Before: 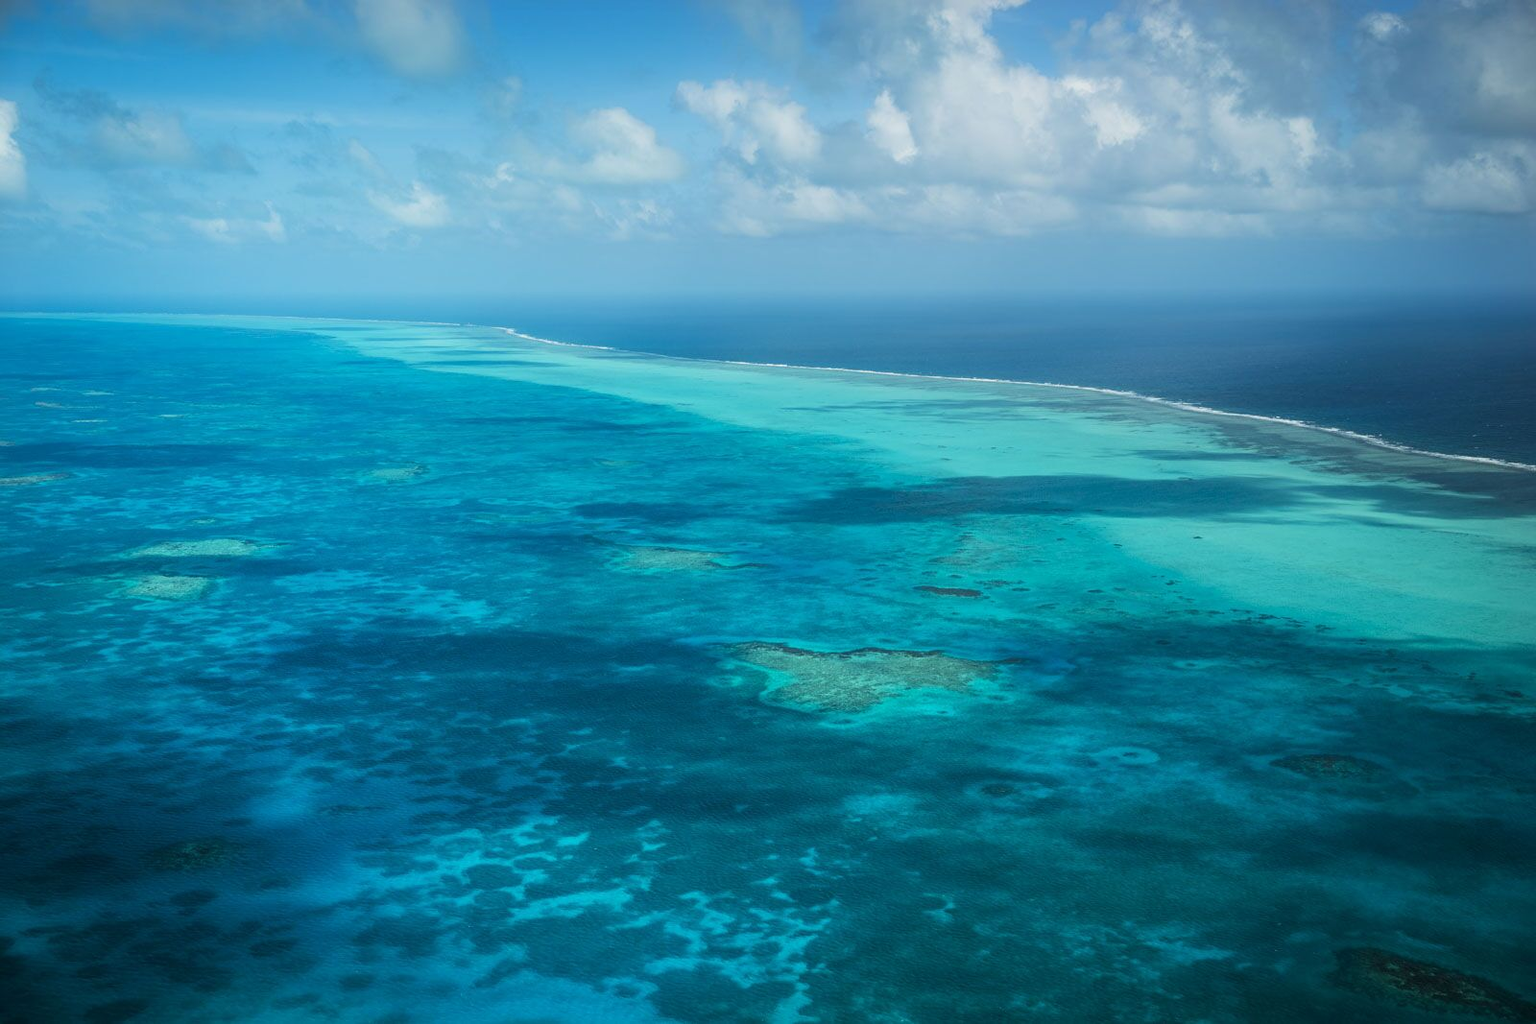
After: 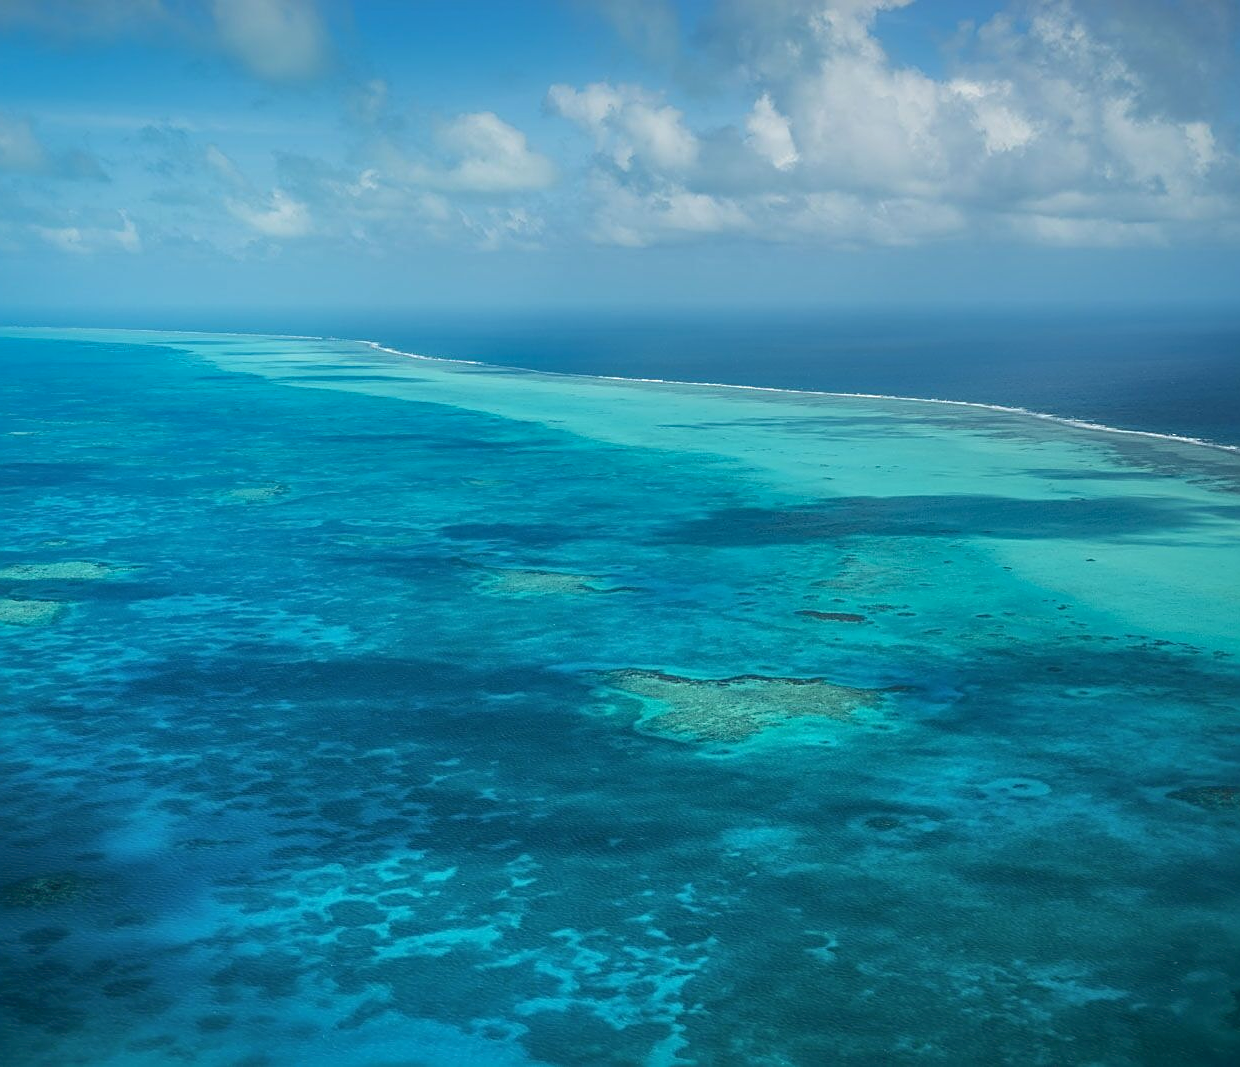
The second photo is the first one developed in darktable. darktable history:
sharpen: on, module defaults
crop: left 9.857%, right 12.63%
tone equalizer: -8 EV -1.88 EV, -7 EV -1.19 EV, -6 EV -1.66 EV, smoothing diameter 24.85%, edges refinement/feathering 14.75, preserve details guided filter
shadows and highlights: on, module defaults
